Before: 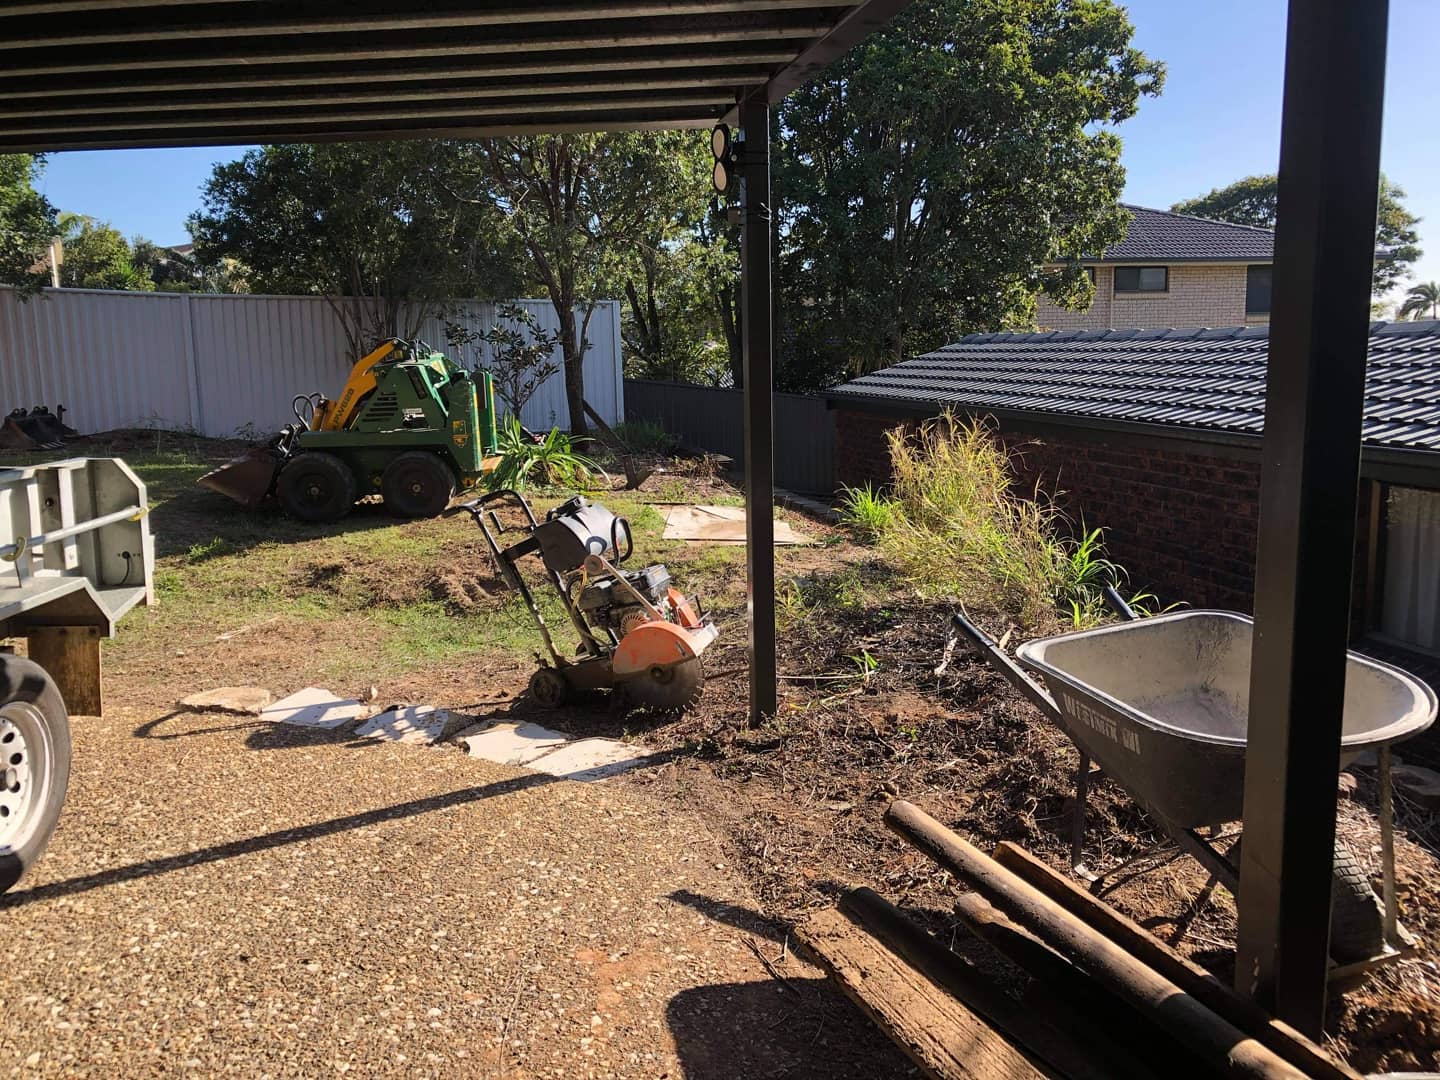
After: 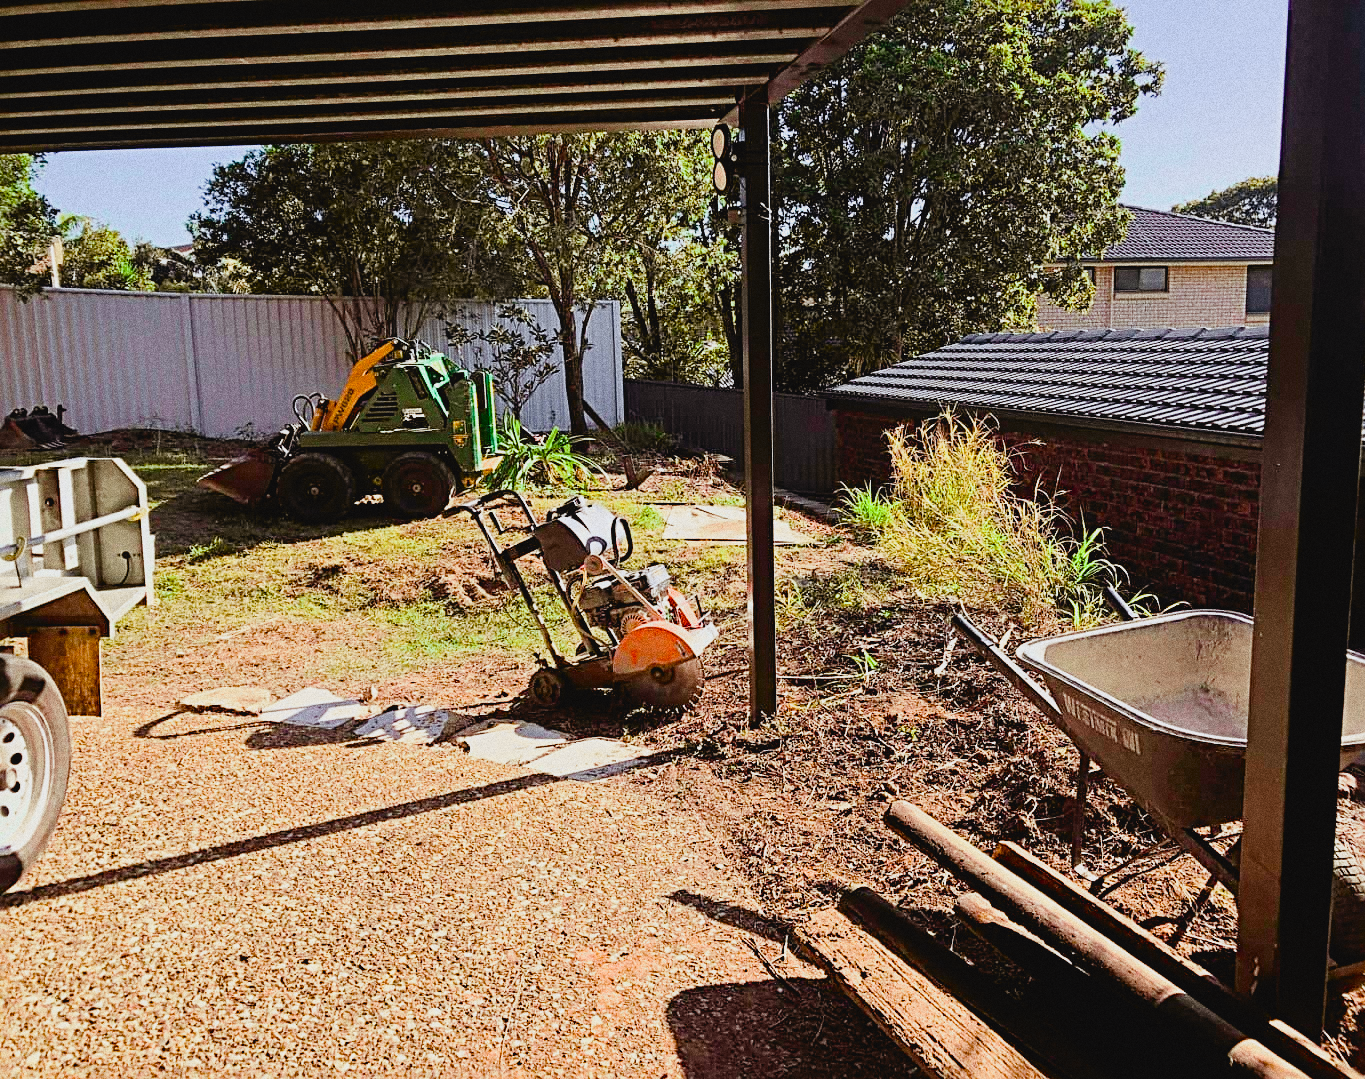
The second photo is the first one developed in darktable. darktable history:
sharpen: radius 4
color balance rgb: perceptual saturation grading › global saturation 20%, perceptual saturation grading › highlights -25%, perceptual saturation grading › shadows 50%, global vibrance -25%
tone curve: curves: ch0 [(0, 0.036) (0.053, 0.068) (0.211, 0.217) (0.519, 0.513) (0.847, 0.82) (0.991, 0.914)]; ch1 [(0, 0) (0.276, 0.206) (0.412, 0.353) (0.482, 0.475) (0.495, 0.5) (0.509, 0.502) (0.563, 0.57) (0.667, 0.672) (0.788, 0.809) (1, 1)]; ch2 [(0, 0) (0.438, 0.456) (0.473, 0.47) (0.503, 0.503) (0.523, 0.528) (0.562, 0.571) (0.612, 0.61) (0.679, 0.72) (1, 1)], color space Lab, independent channels, preserve colors none
crop and rotate: right 5.167%
exposure: black level correction 0.001, exposure 1.116 EV, compensate highlight preservation false
filmic rgb: hardness 4.17
rgb levels: mode RGB, independent channels, levels [[0, 0.5, 1], [0, 0.521, 1], [0, 0.536, 1]]
grain: coarseness 0.09 ISO, strength 40%
